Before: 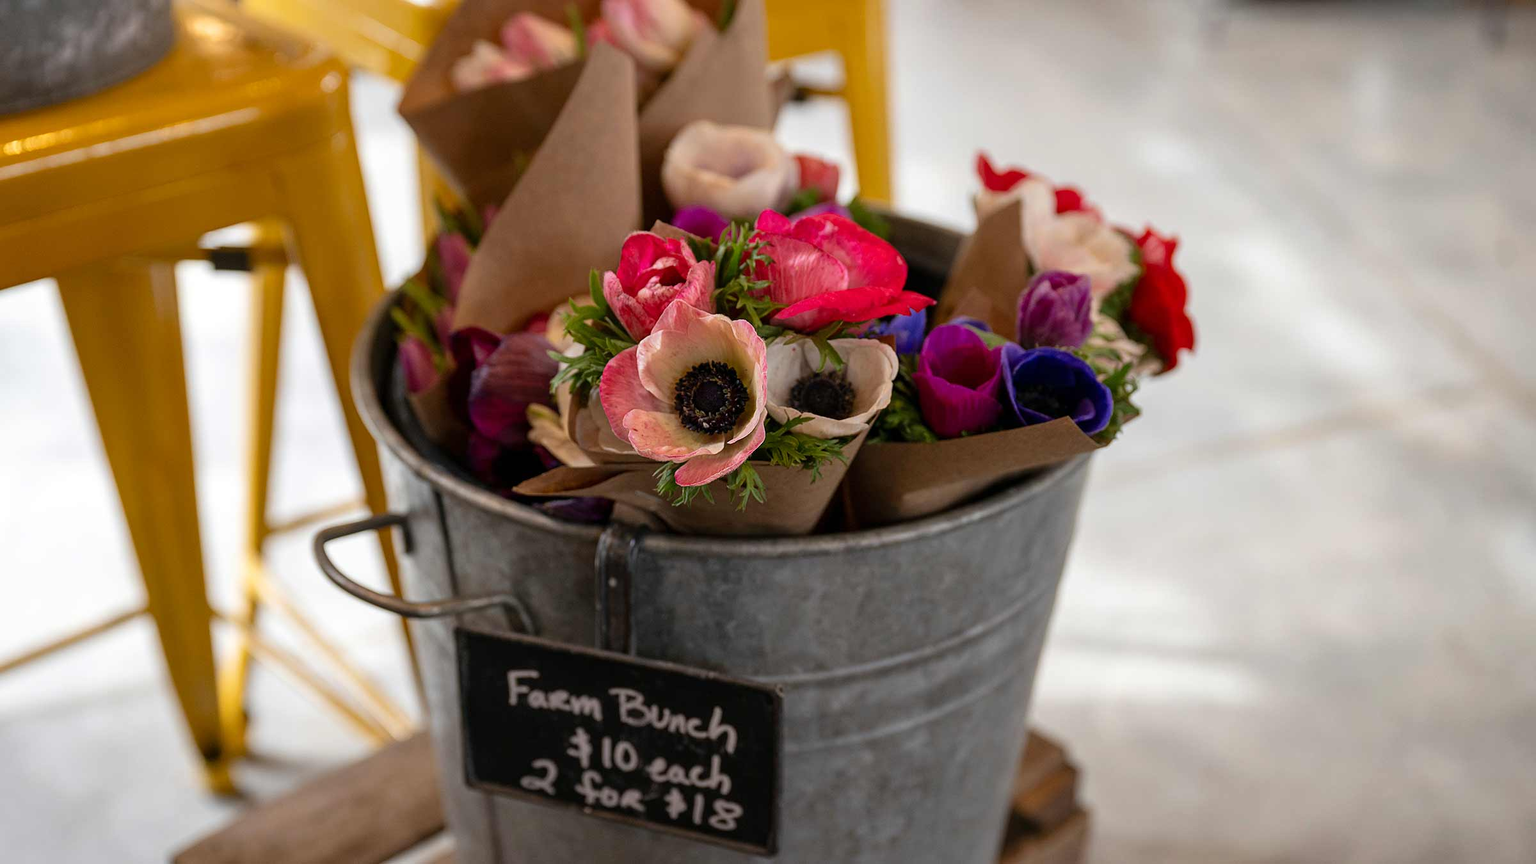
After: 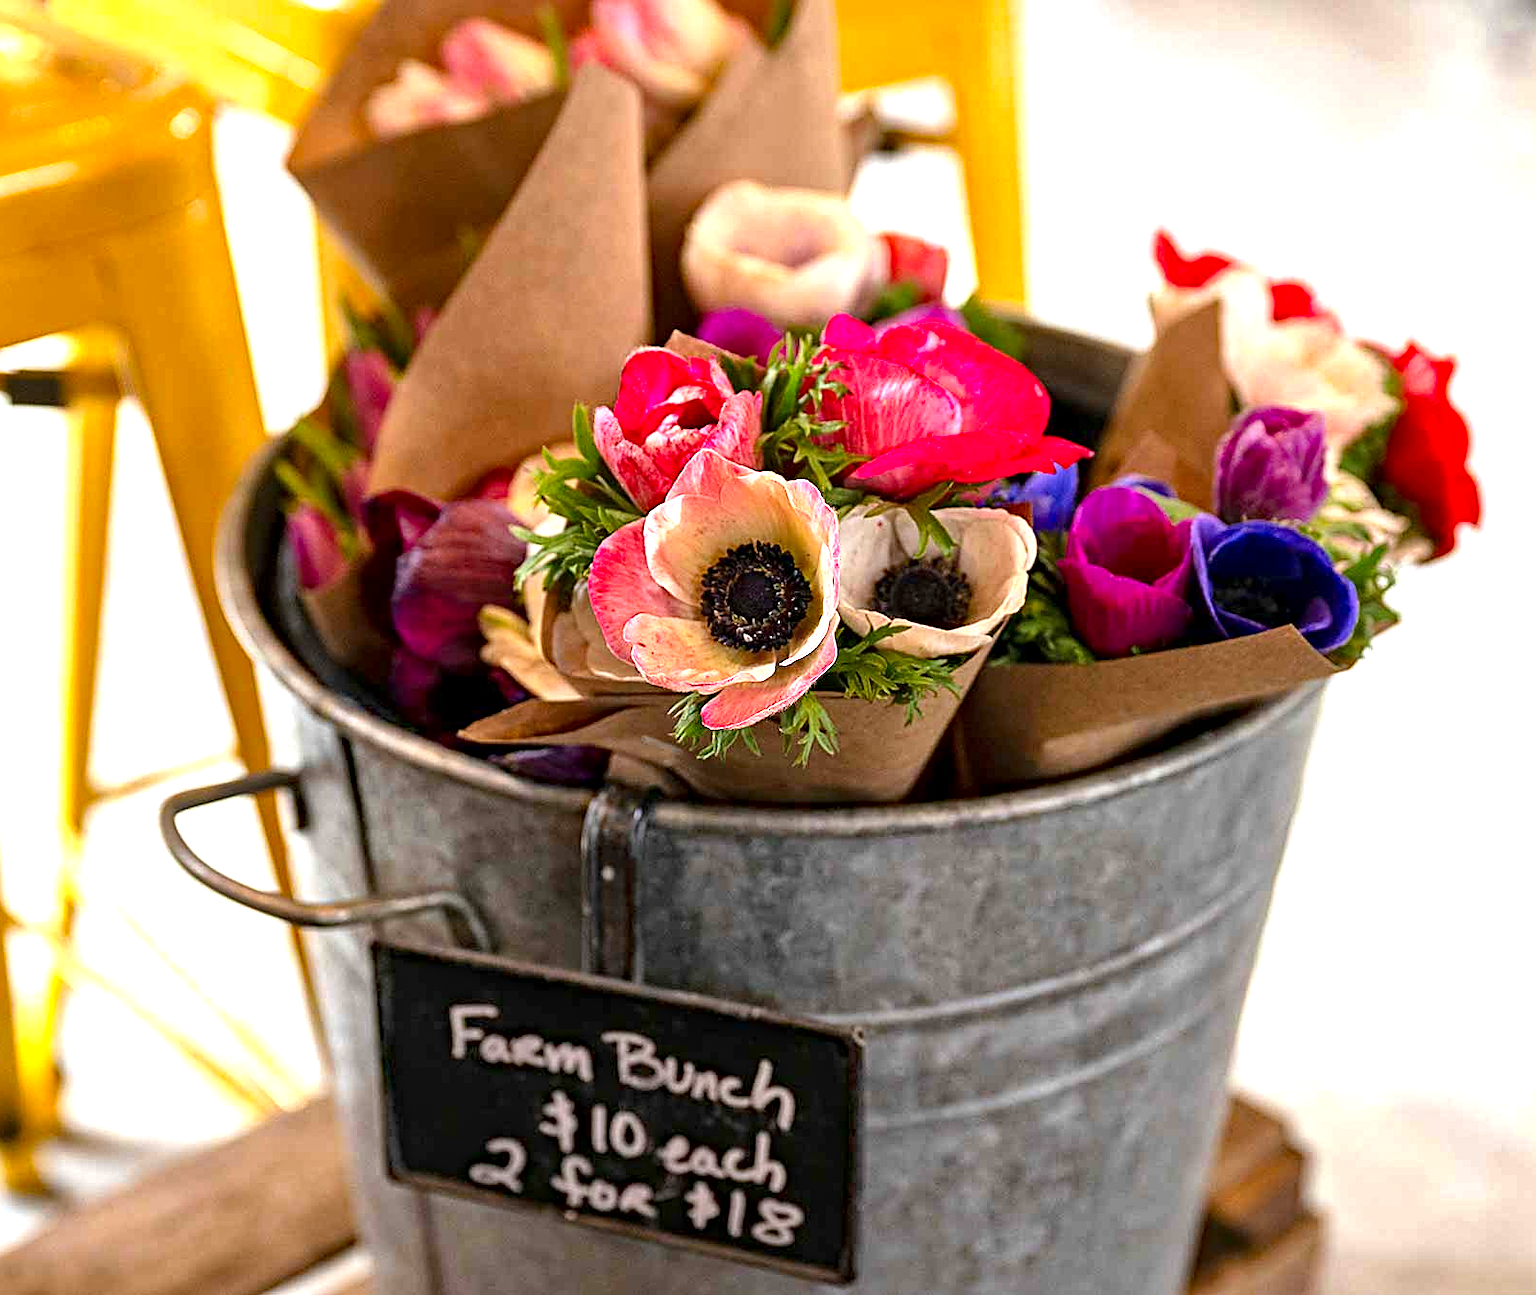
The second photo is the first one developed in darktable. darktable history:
sharpen: on, module defaults
grain: coarseness 0.81 ISO, strength 1.34%, mid-tones bias 0%
local contrast: mode bilateral grid, contrast 20, coarseness 50, detail 132%, midtone range 0.2
crop and rotate: left 13.537%, right 19.796%
contrast brightness saturation: contrast 0.04, saturation 0.07
exposure: black level correction 0, exposure 1.3 EV, compensate exposure bias true, compensate highlight preservation false
haze removal: strength 0.29, distance 0.25, compatibility mode true, adaptive false
